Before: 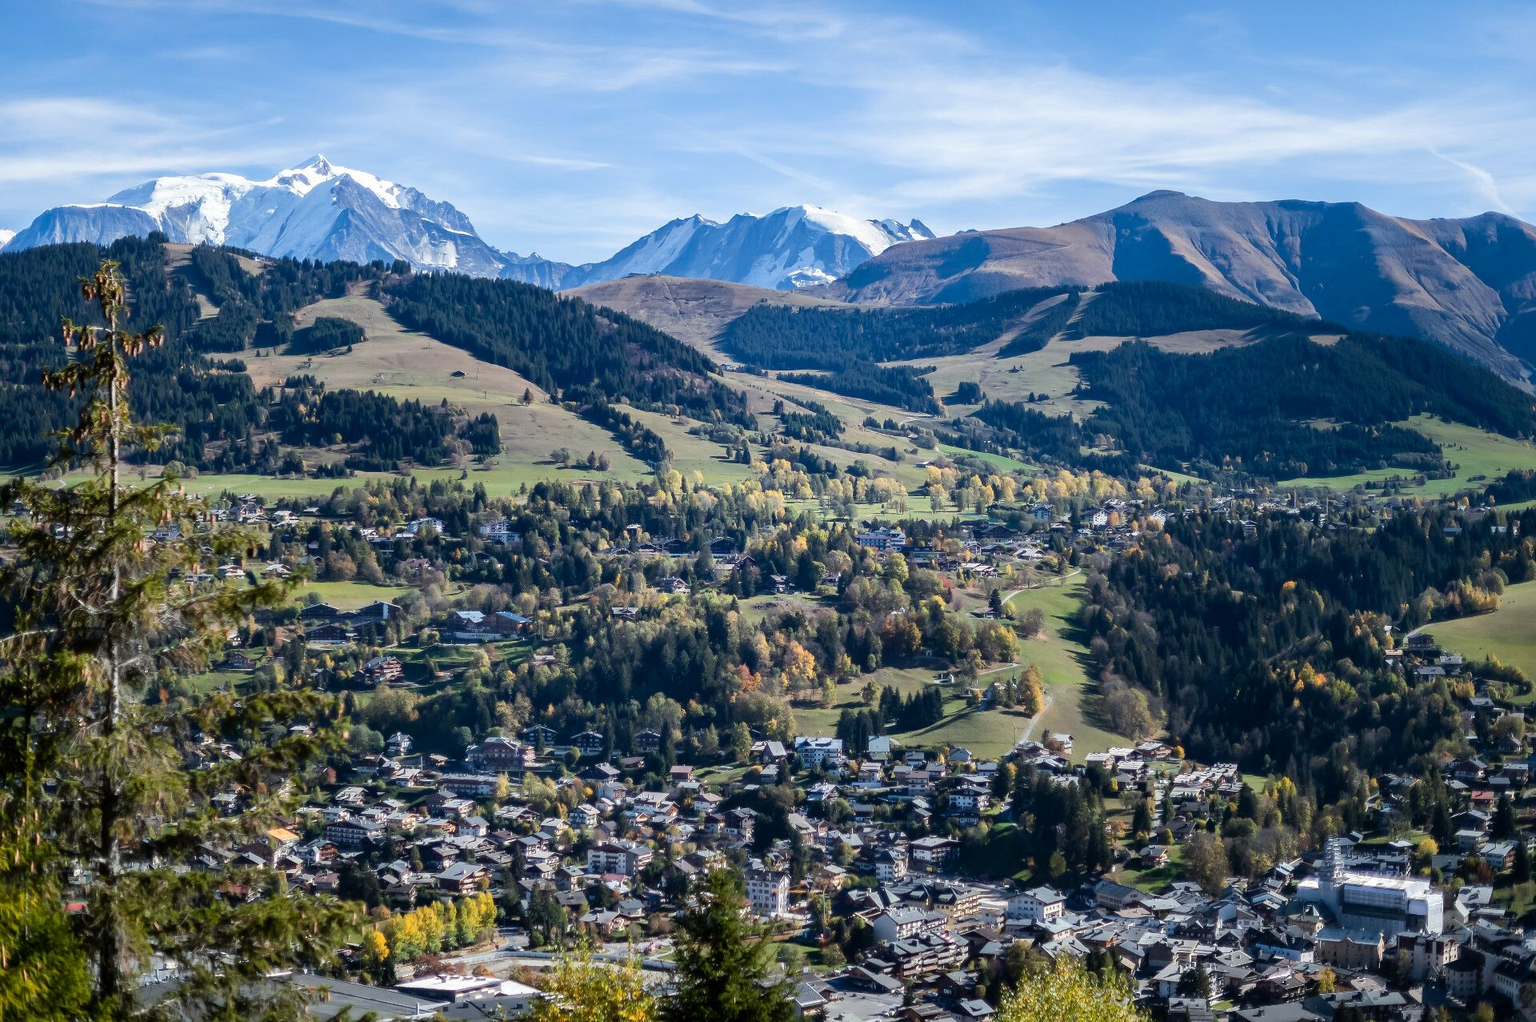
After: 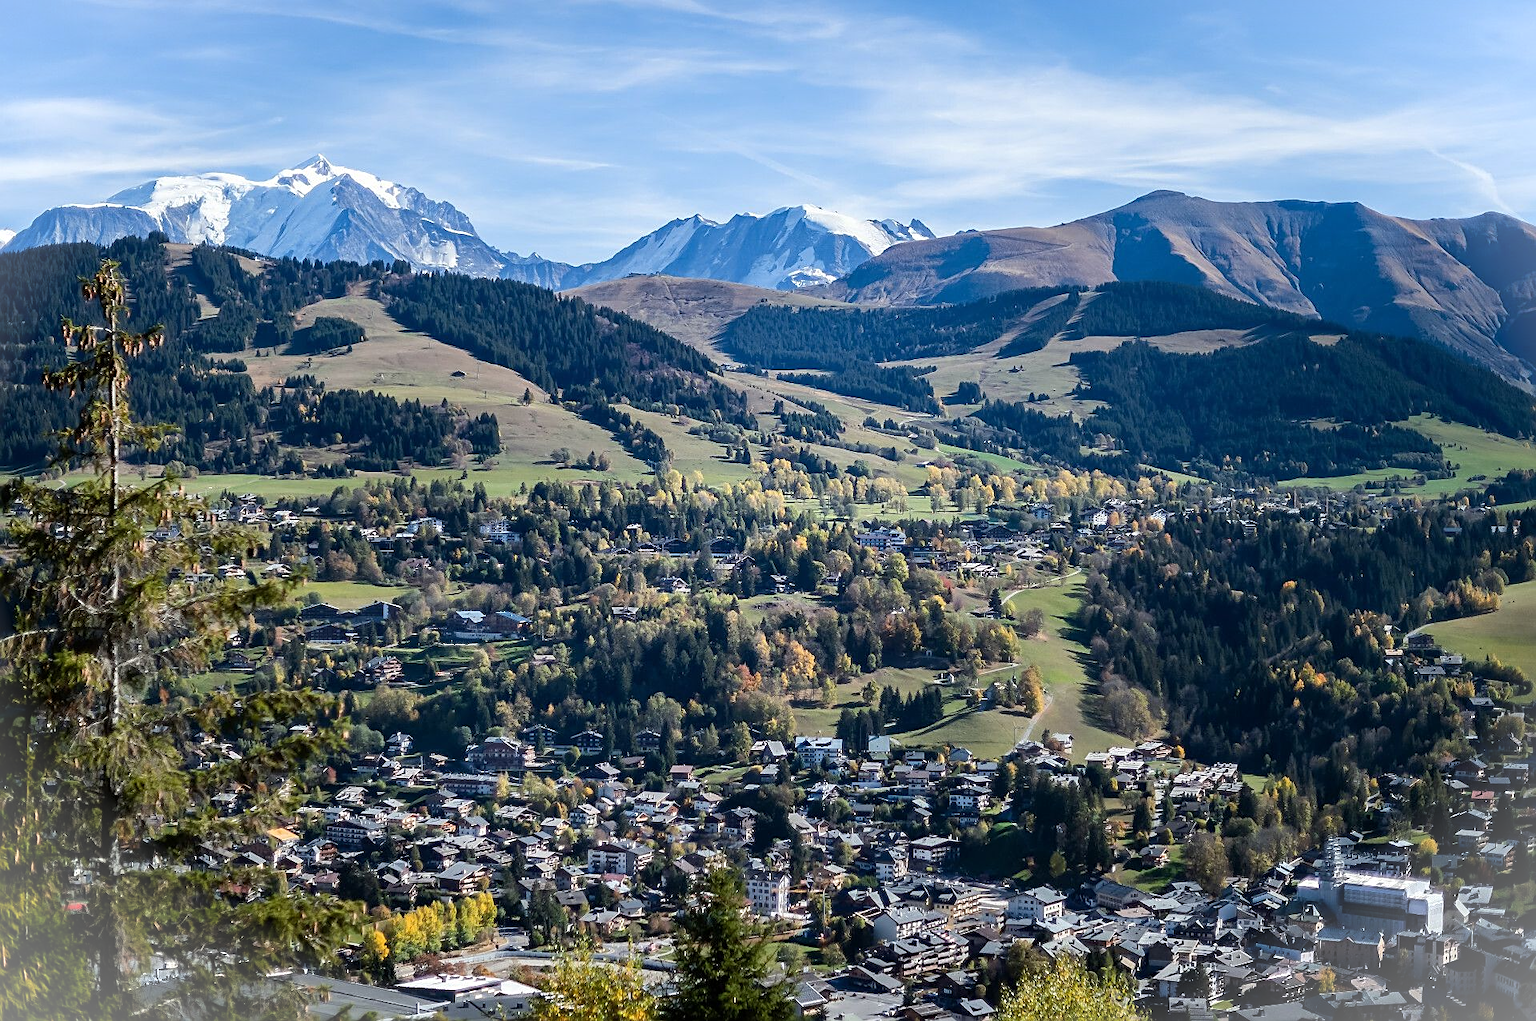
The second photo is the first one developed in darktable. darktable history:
vignetting: fall-off start 100.63%, brightness 0.291, saturation 0.001, width/height ratio 1.309
sharpen: on, module defaults
